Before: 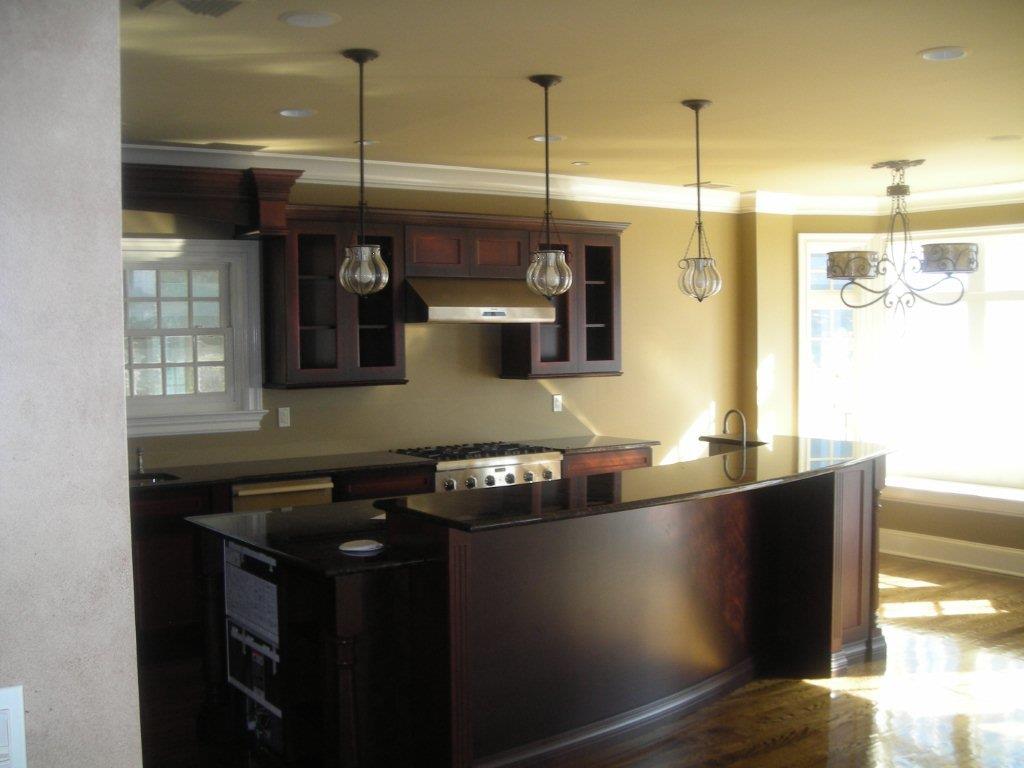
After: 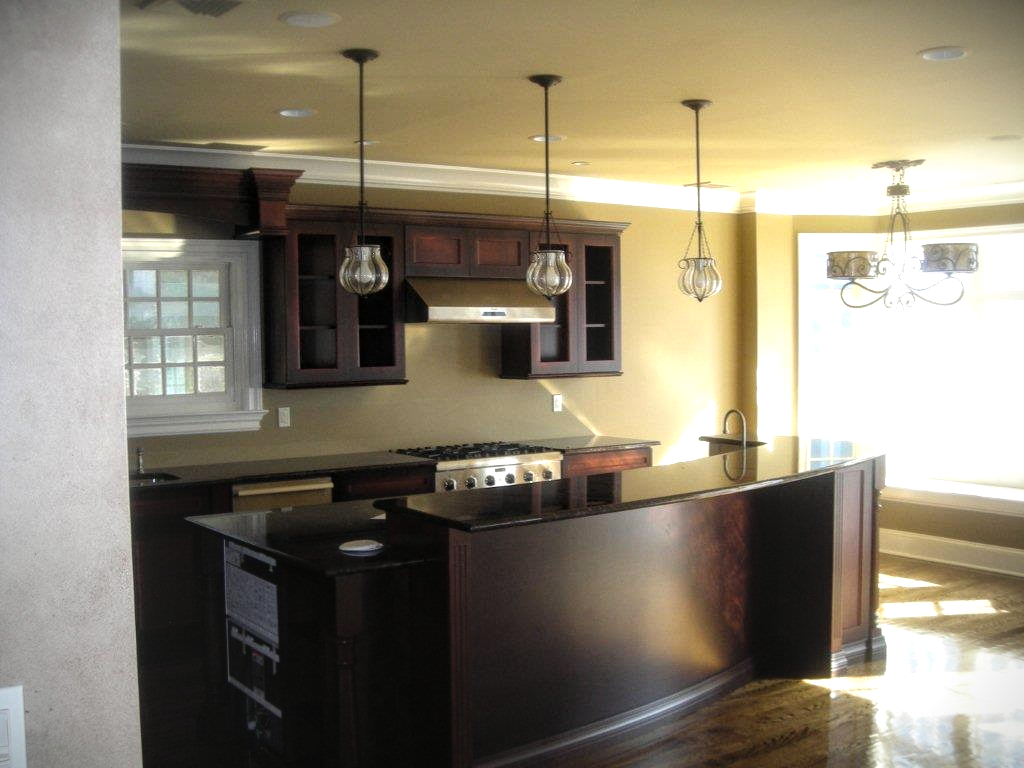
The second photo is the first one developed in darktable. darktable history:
tone equalizer: -8 EV -0.438 EV, -7 EV -0.404 EV, -6 EV -0.347 EV, -5 EV -0.232 EV, -3 EV 0.236 EV, -2 EV 0.307 EV, -1 EV 0.411 EV, +0 EV 0.411 EV
local contrast: on, module defaults
vignetting: unbound false
